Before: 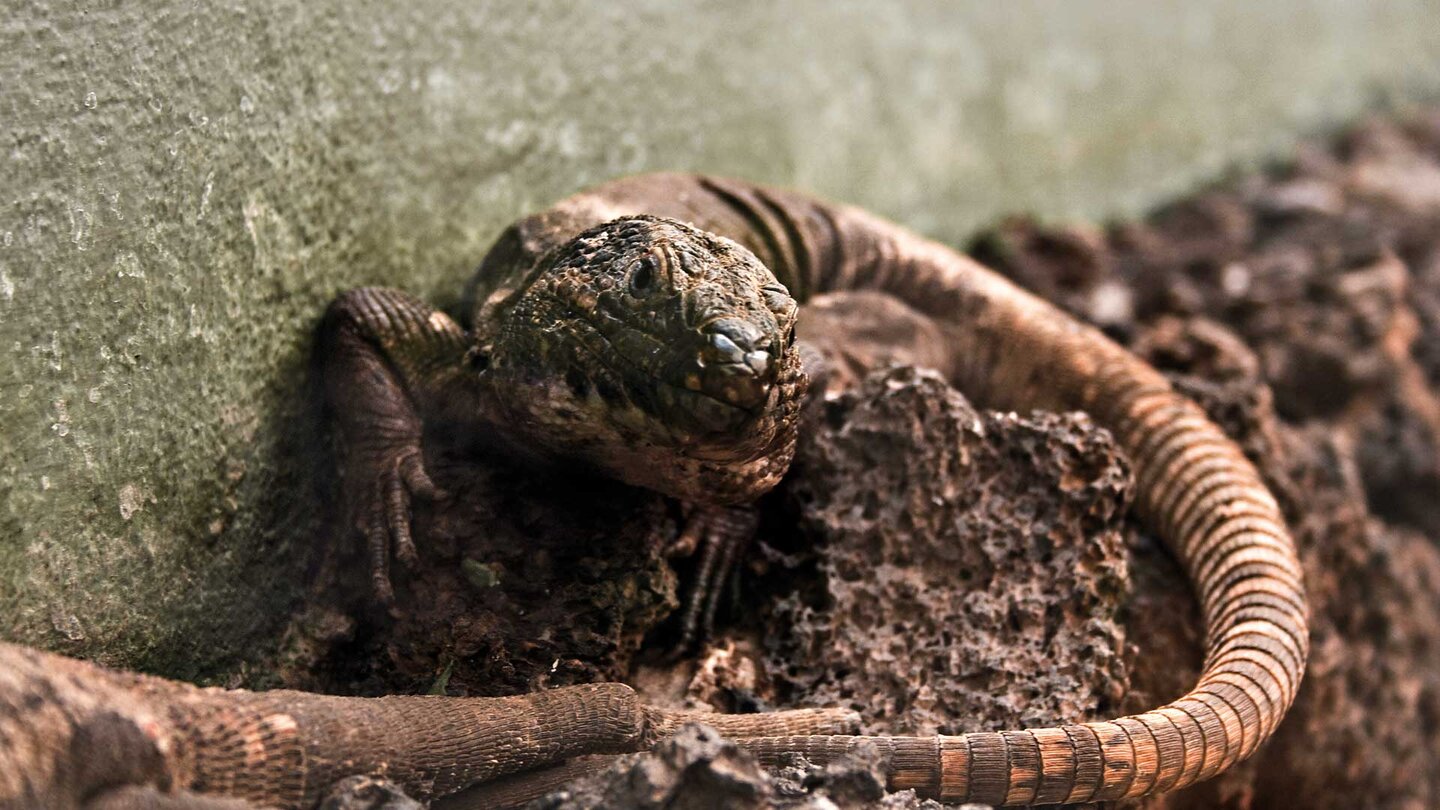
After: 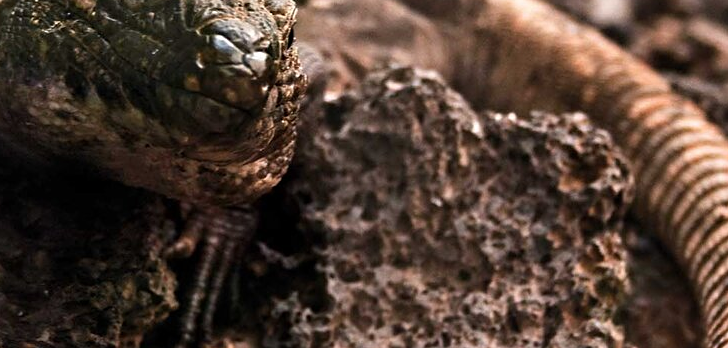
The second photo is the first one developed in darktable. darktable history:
crop: left 34.825%, top 37.019%, right 14.551%, bottom 19.951%
sharpen: amount 0.201
